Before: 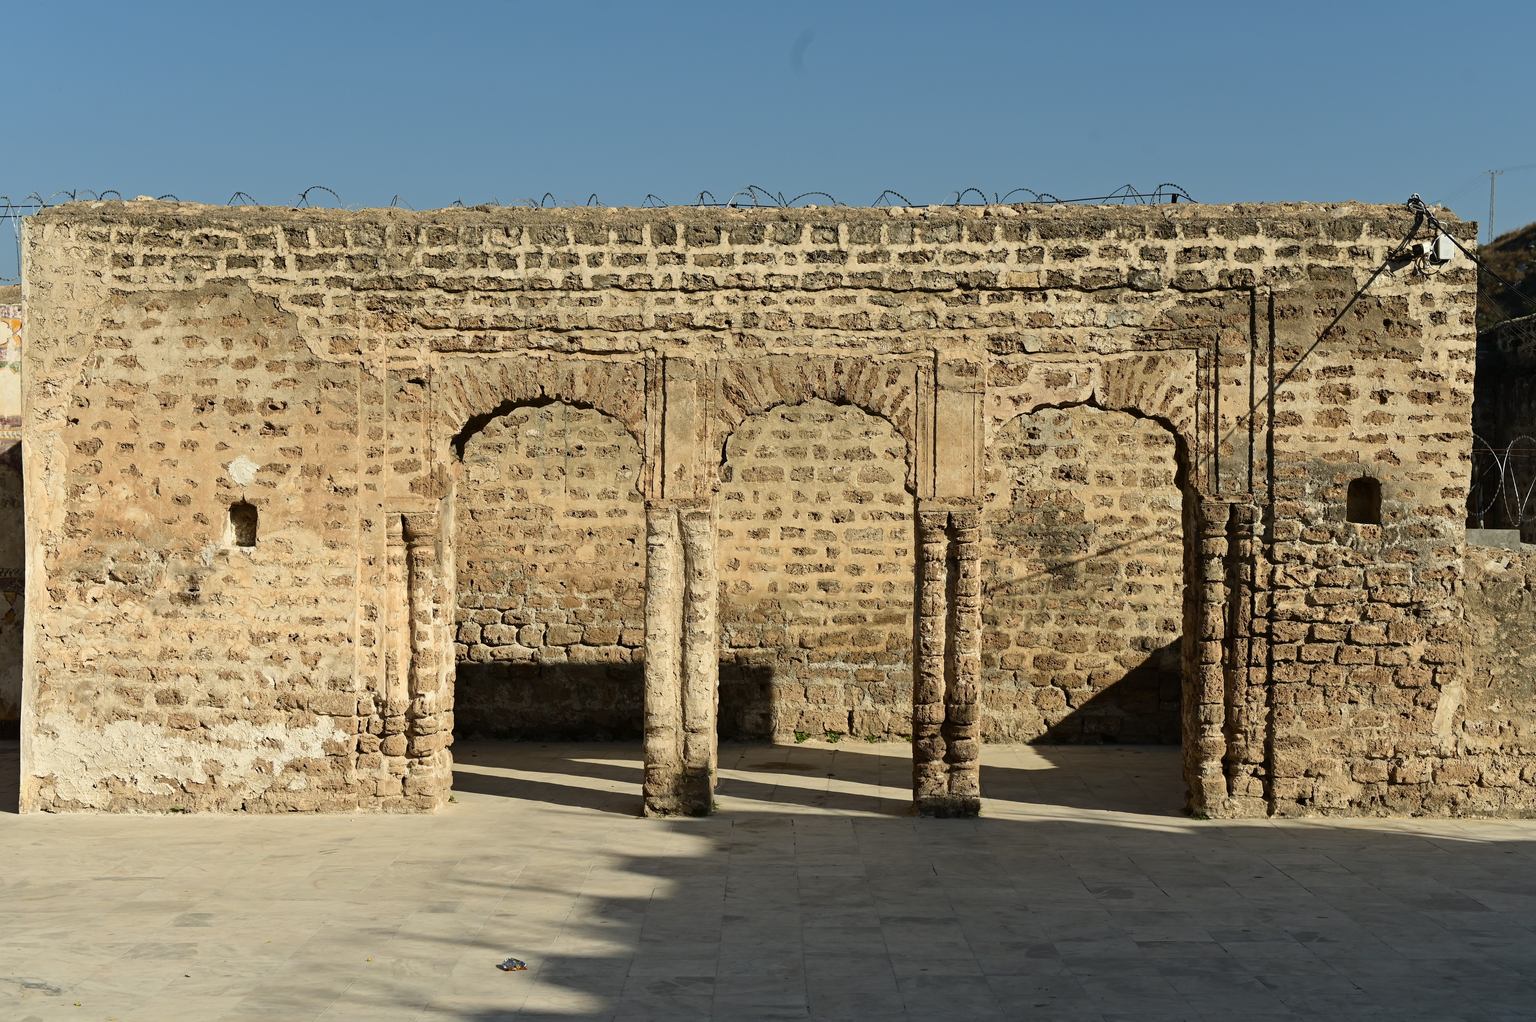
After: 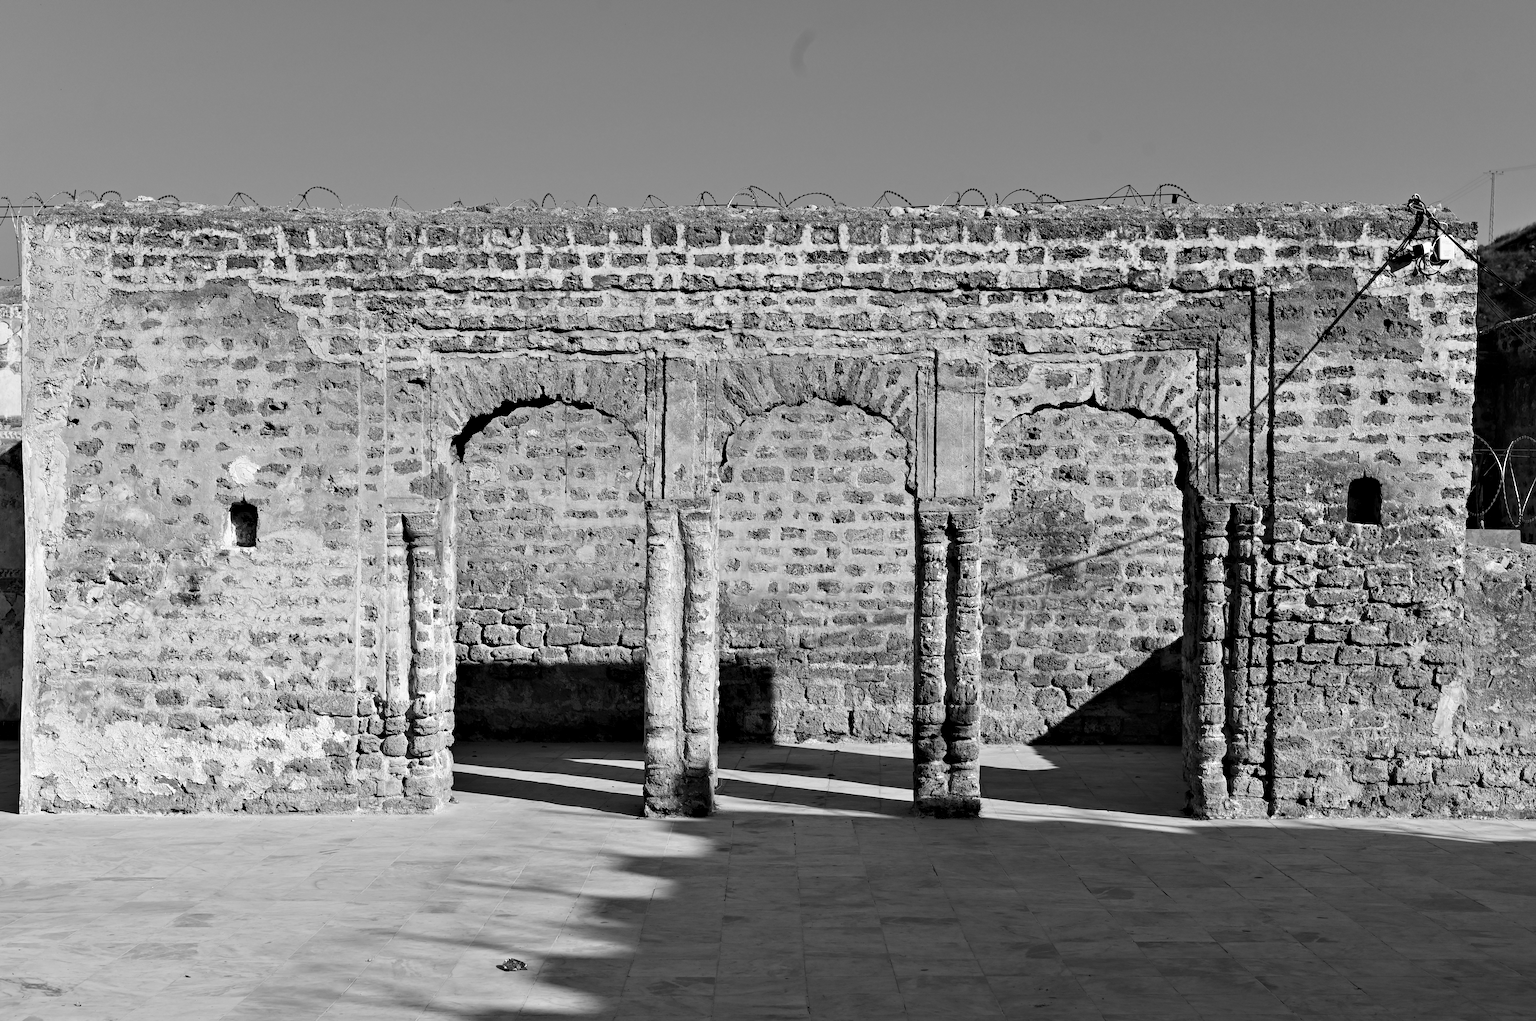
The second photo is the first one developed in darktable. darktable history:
color contrast: green-magenta contrast 0.85, blue-yellow contrast 1.25, unbound 0
contrast equalizer: octaves 7, y [[0.6 ×6], [0.55 ×6], [0 ×6], [0 ×6], [0 ×6]], mix 0.53
color zones: curves: ch1 [(0, -0.394) (0.143, -0.394) (0.286, -0.394) (0.429, -0.392) (0.571, -0.391) (0.714, -0.391) (0.857, -0.391) (1, -0.394)]
